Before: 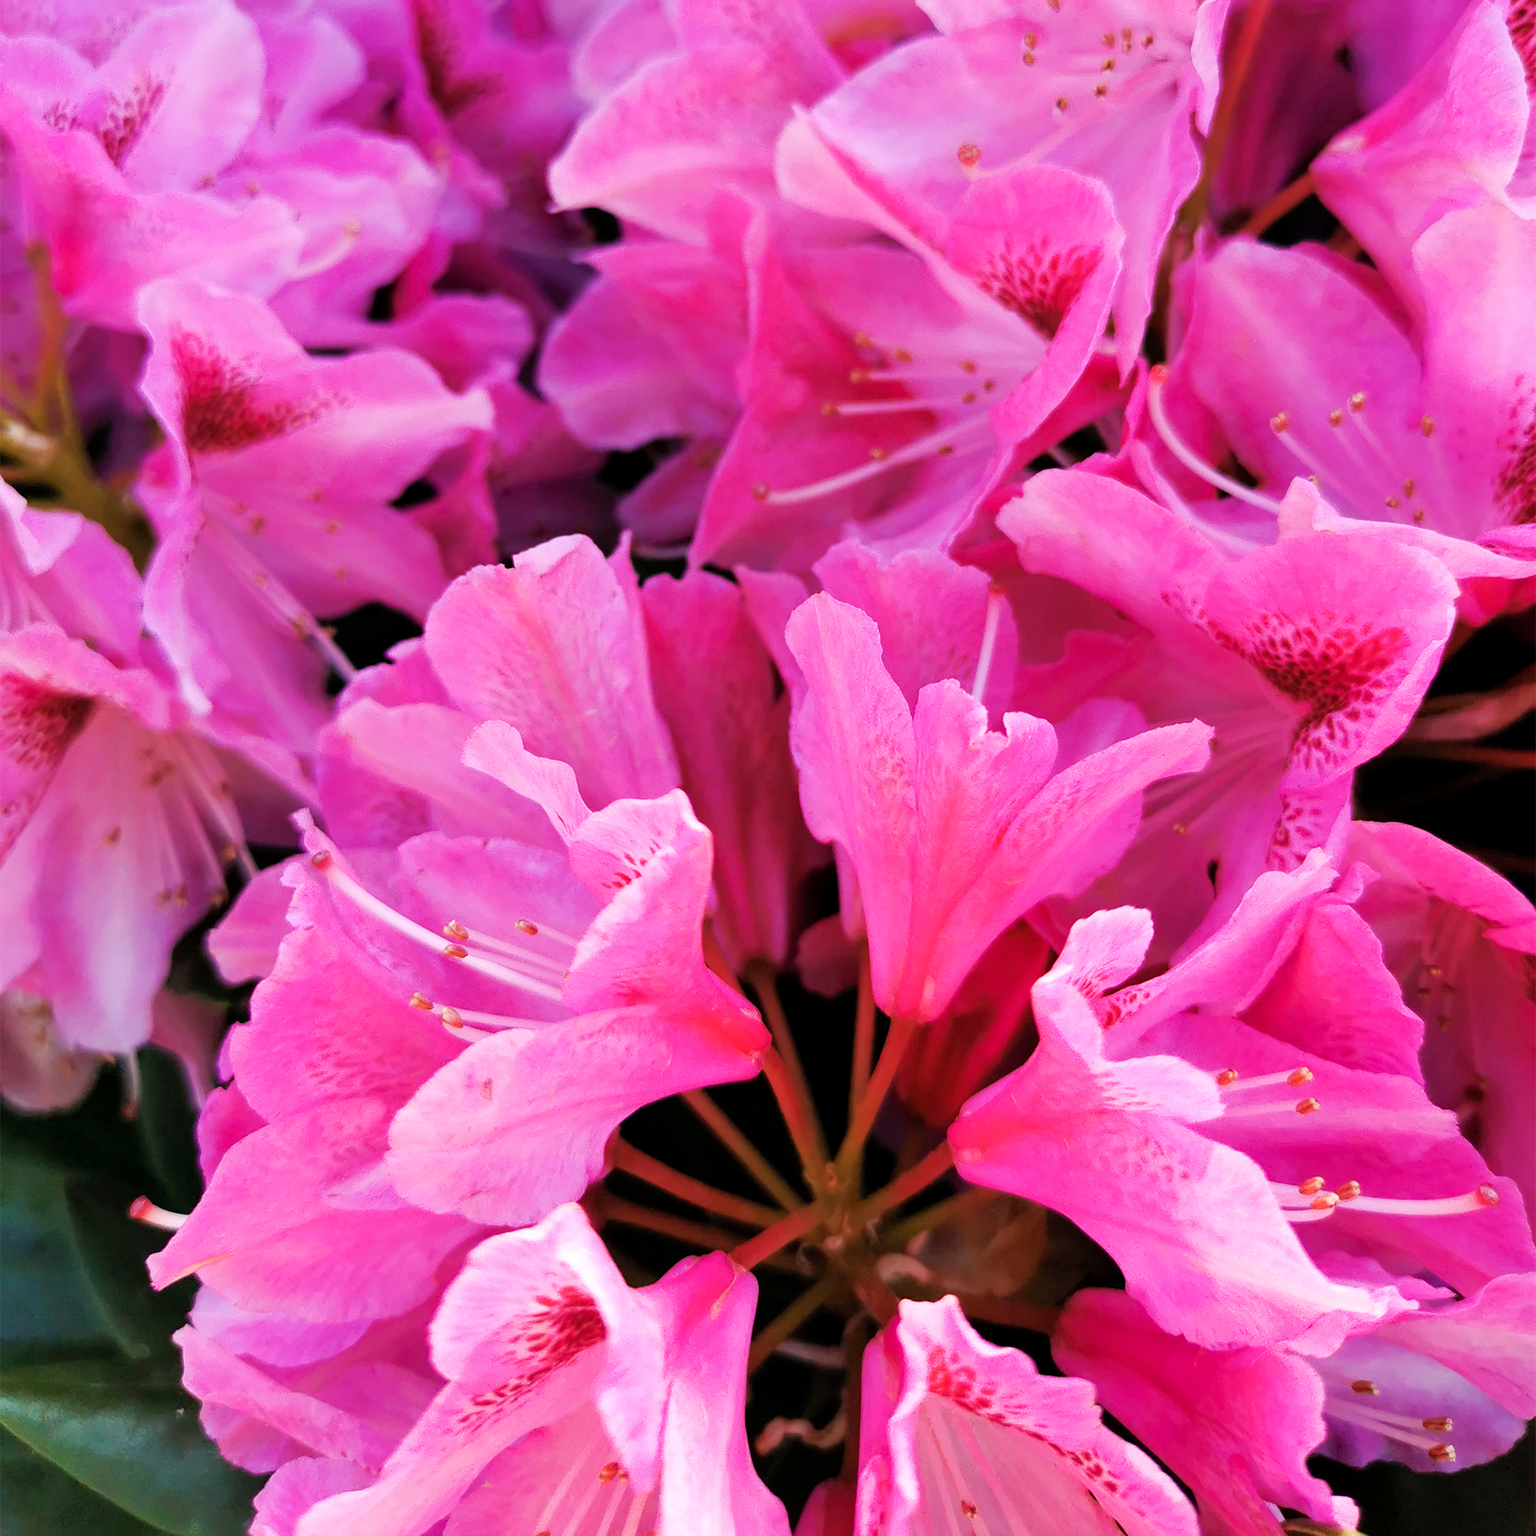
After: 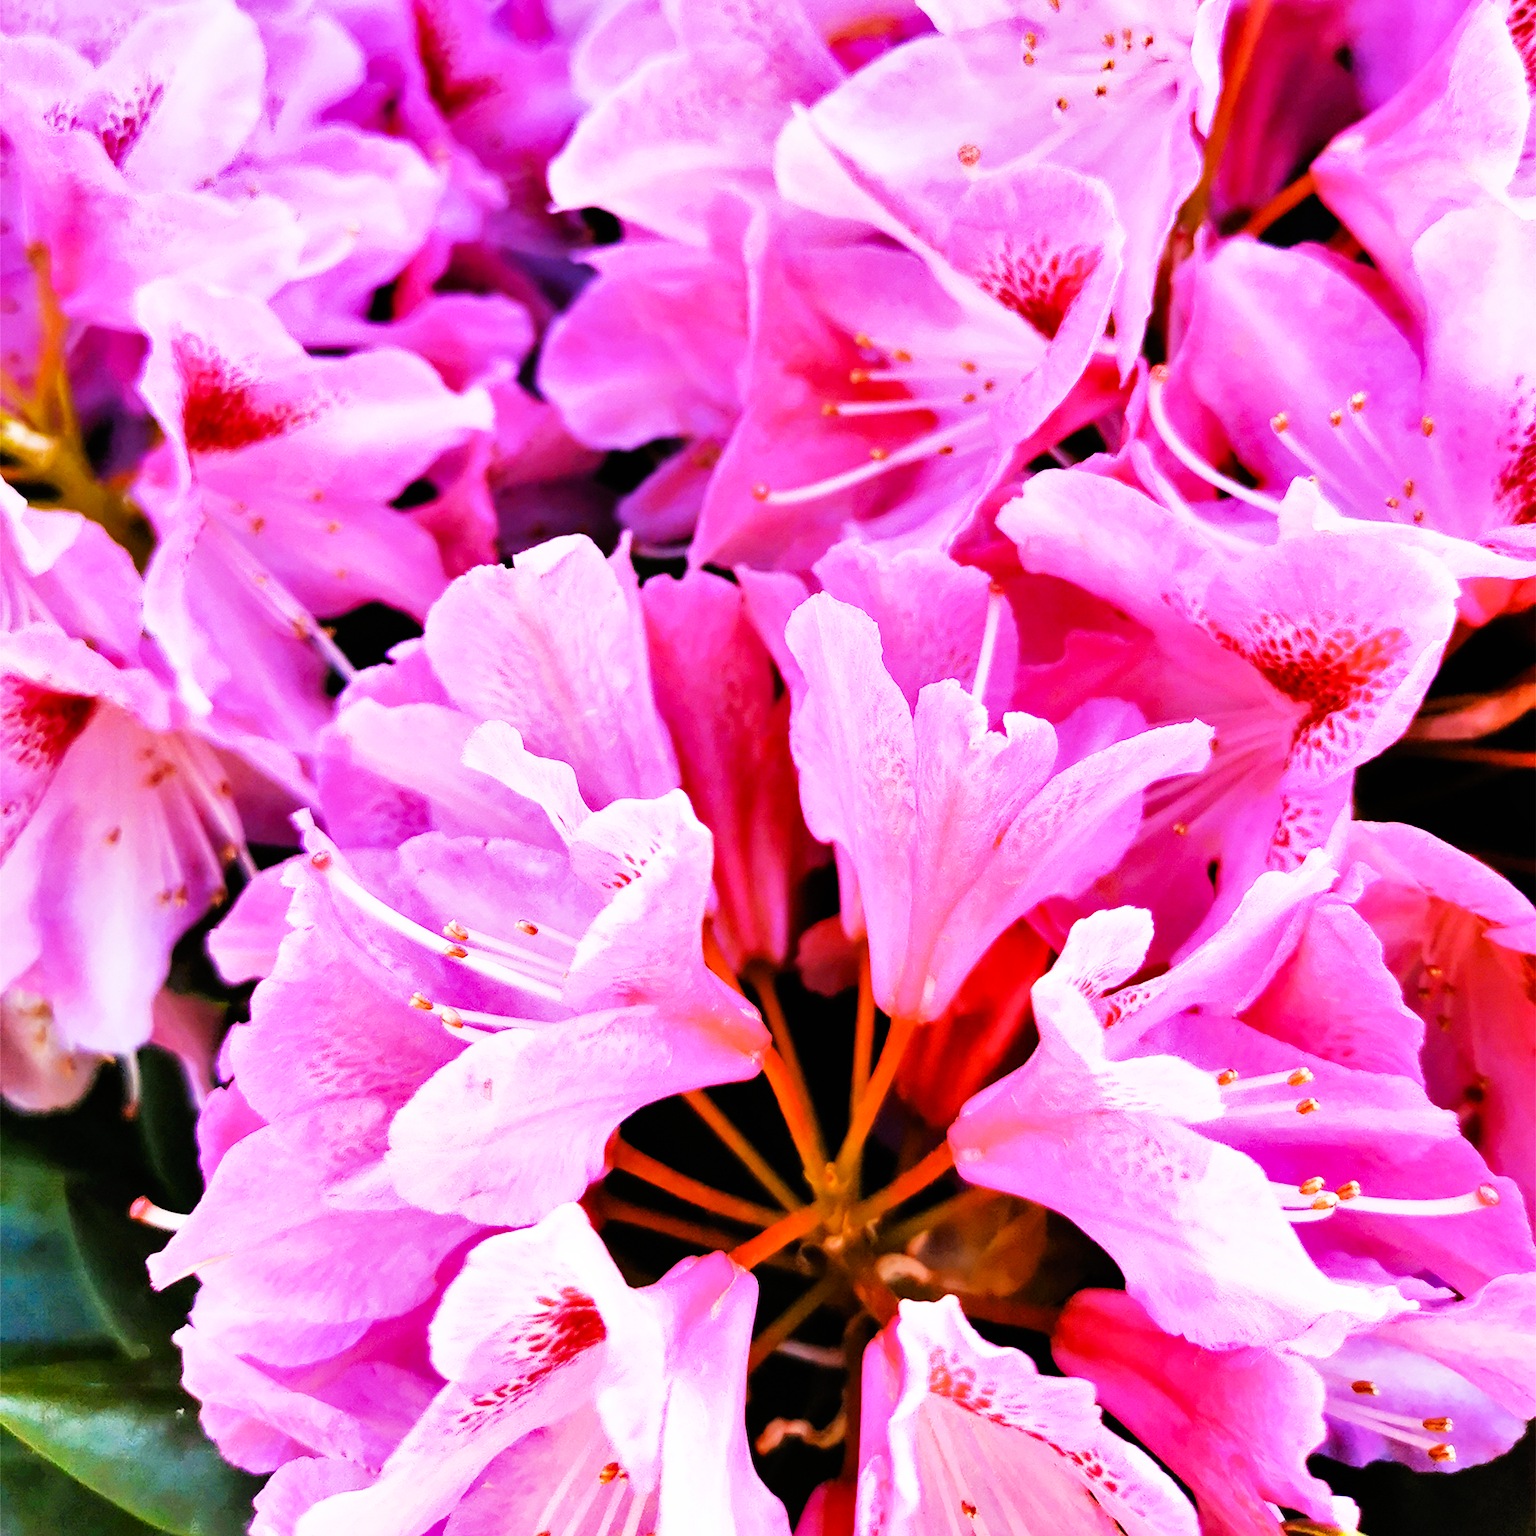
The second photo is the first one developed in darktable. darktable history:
shadows and highlights: soften with gaussian
color contrast: green-magenta contrast 0.85, blue-yellow contrast 1.25, unbound 0
base curve: curves: ch0 [(0, 0) (0.007, 0.004) (0.027, 0.03) (0.046, 0.07) (0.207, 0.54) (0.442, 0.872) (0.673, 0.972) (1, 1)], preserve colors none
